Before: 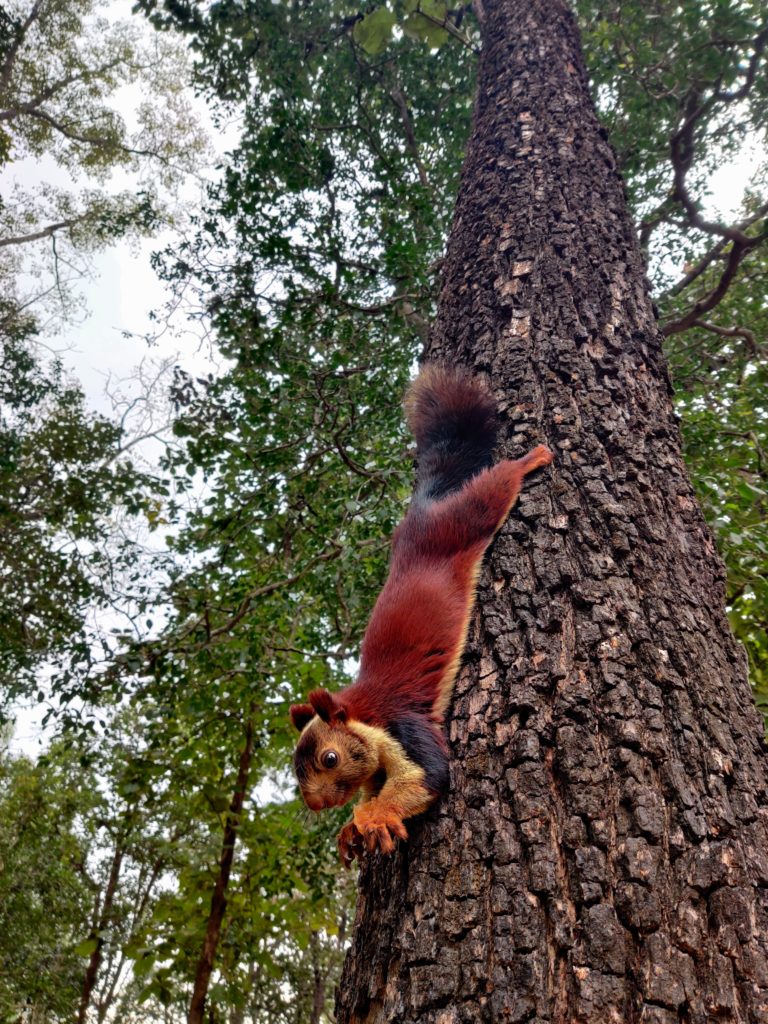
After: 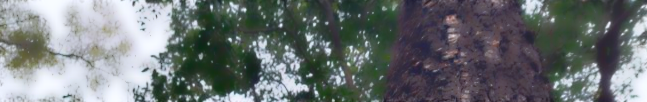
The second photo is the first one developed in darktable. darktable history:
lowpass: radius 4, soften with bilateral filter, unbound 0
crop and rotate: left 9.644%, top 9.491%, right 6.021%, bottom 80.509%
white balance: red 0.983, blue 1.036
